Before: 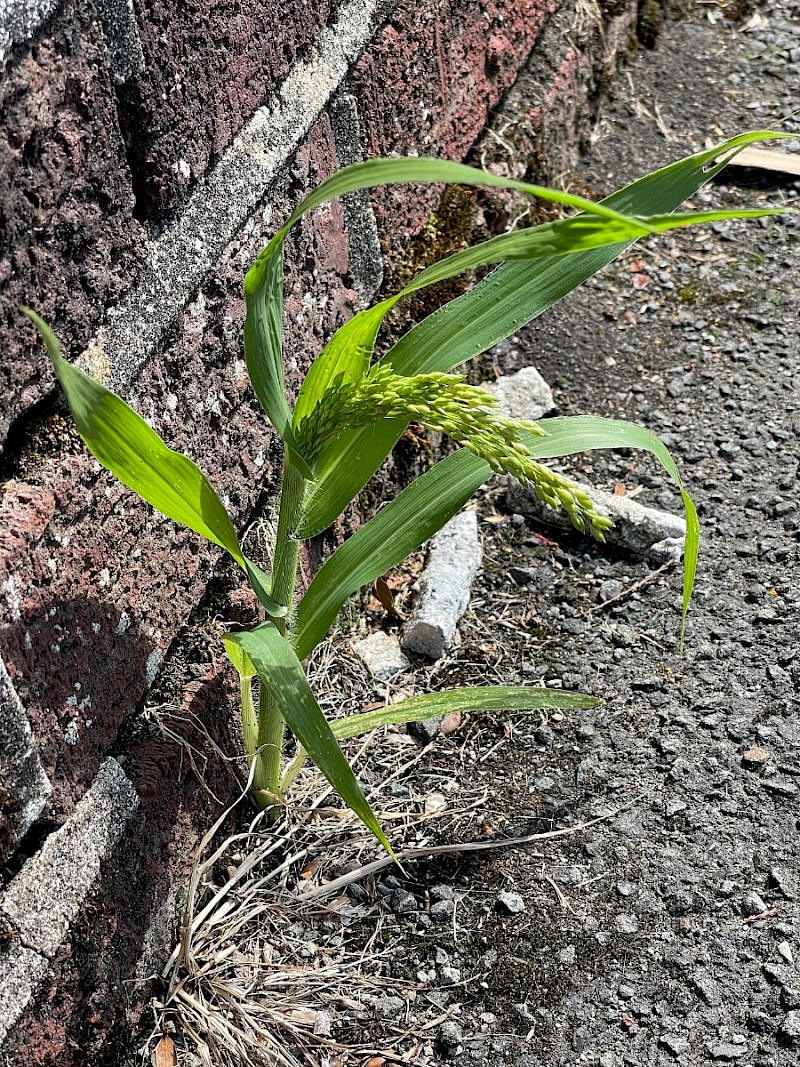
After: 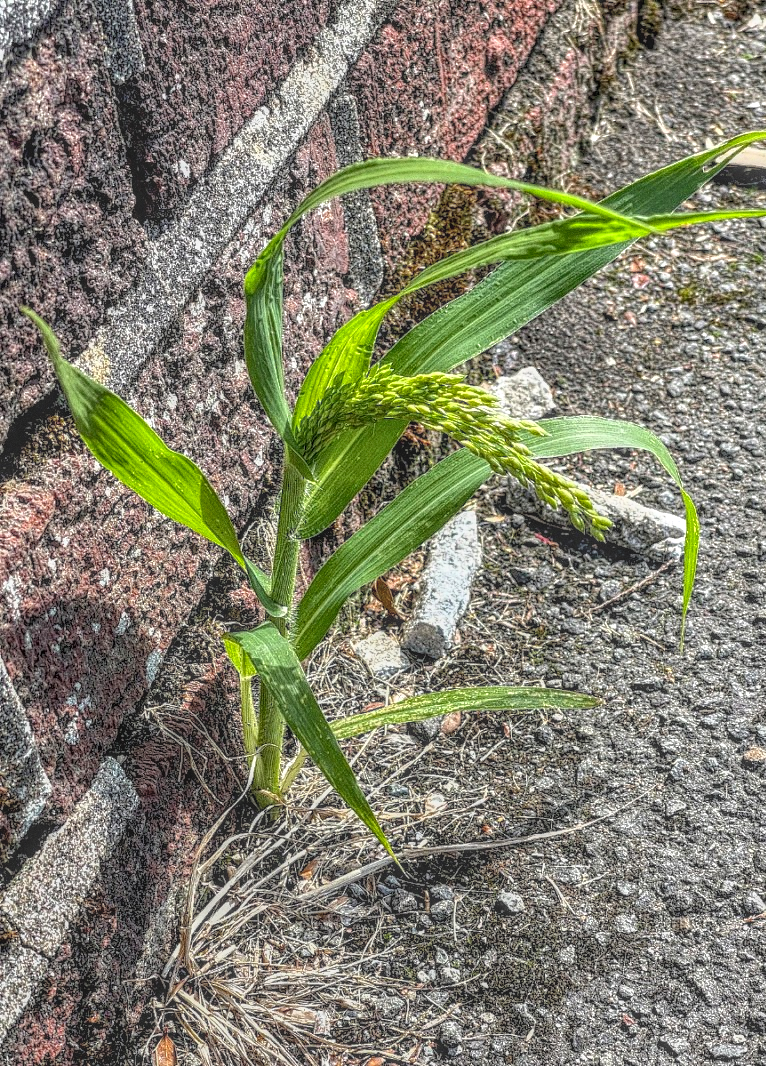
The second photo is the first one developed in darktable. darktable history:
grain: coarseness 0.09 ISO
exposure: exposure 0.556 EV, compensate highlight preservation false
crop: right 4.126%, bottom 0.031%
local contrast: highlights 0%, shadows 0%, detail 200%, midtone range 0.25
